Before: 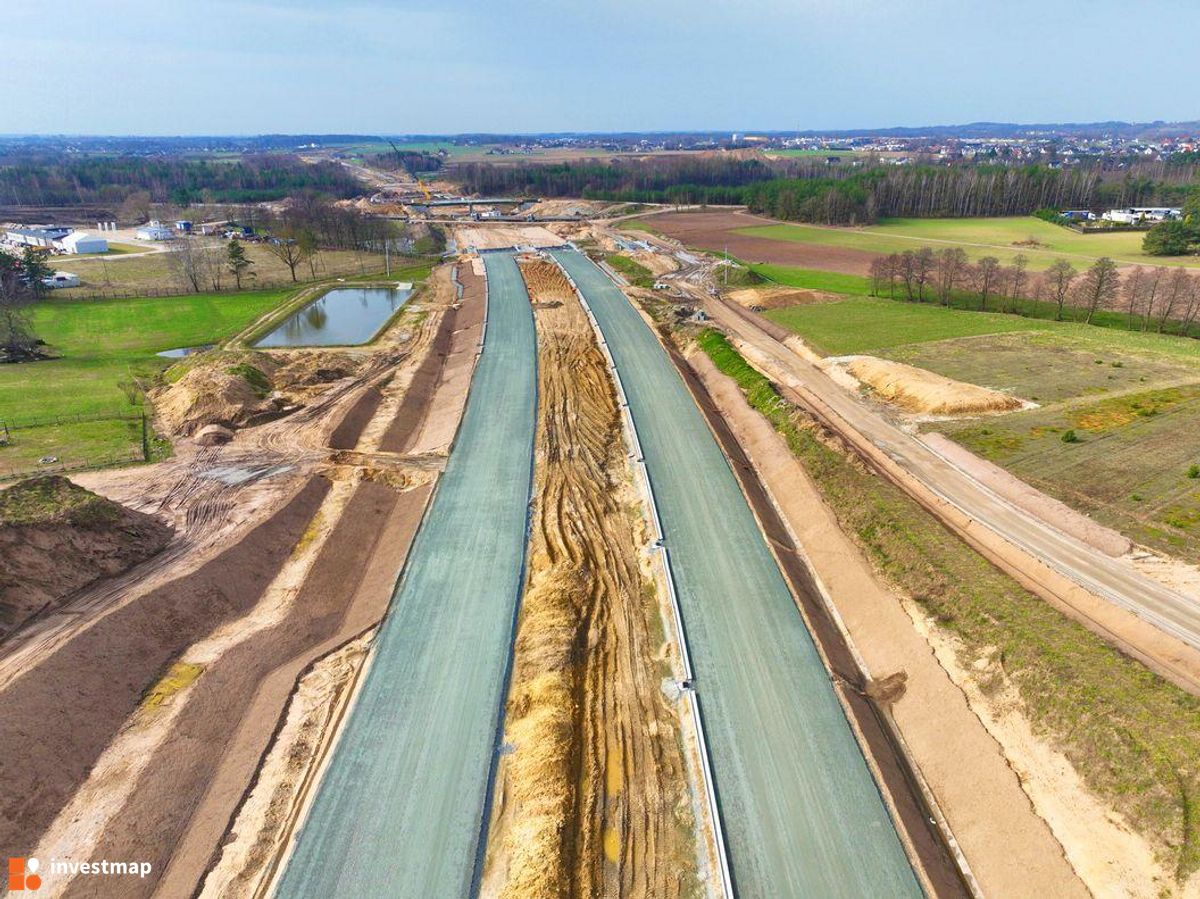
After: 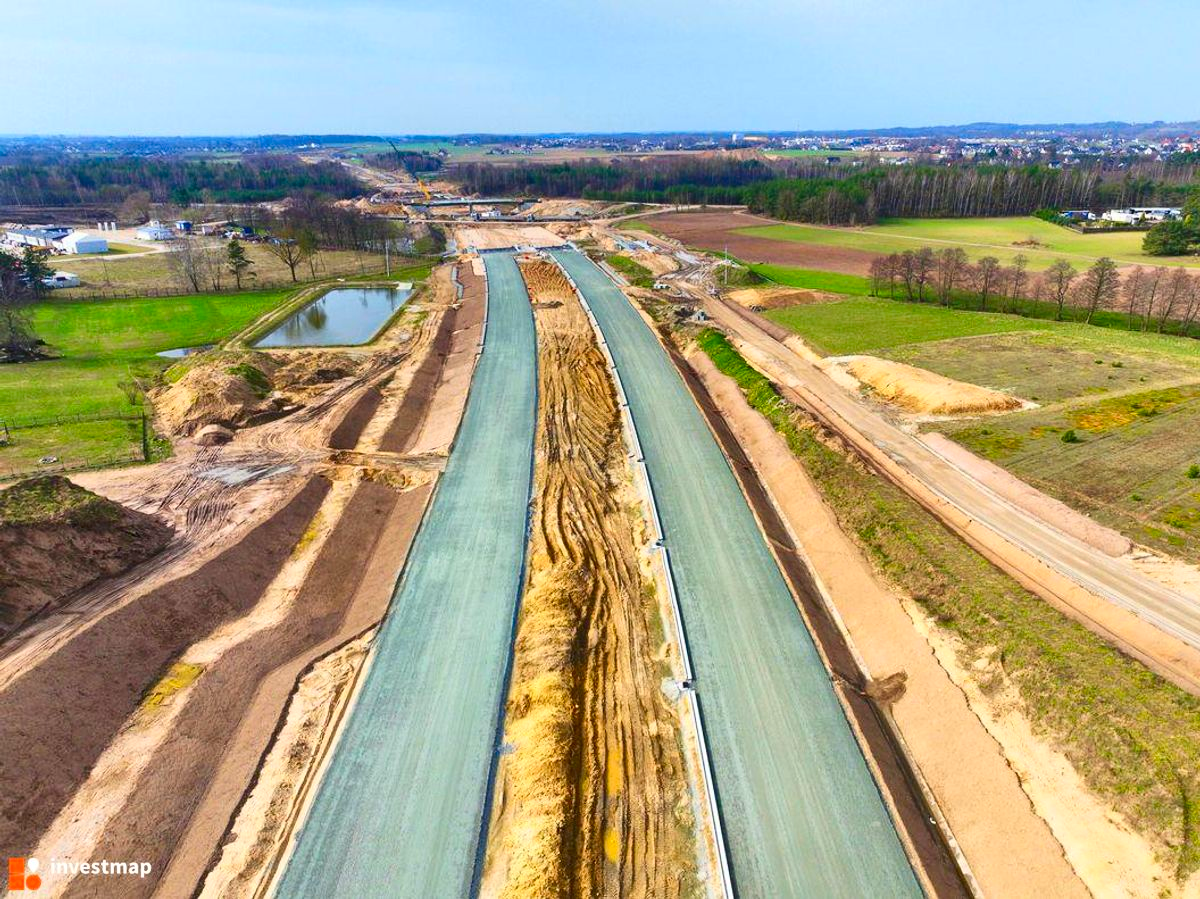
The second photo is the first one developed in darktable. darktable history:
contrast brightness saturation: contrast 0.183, saturation 0.306
